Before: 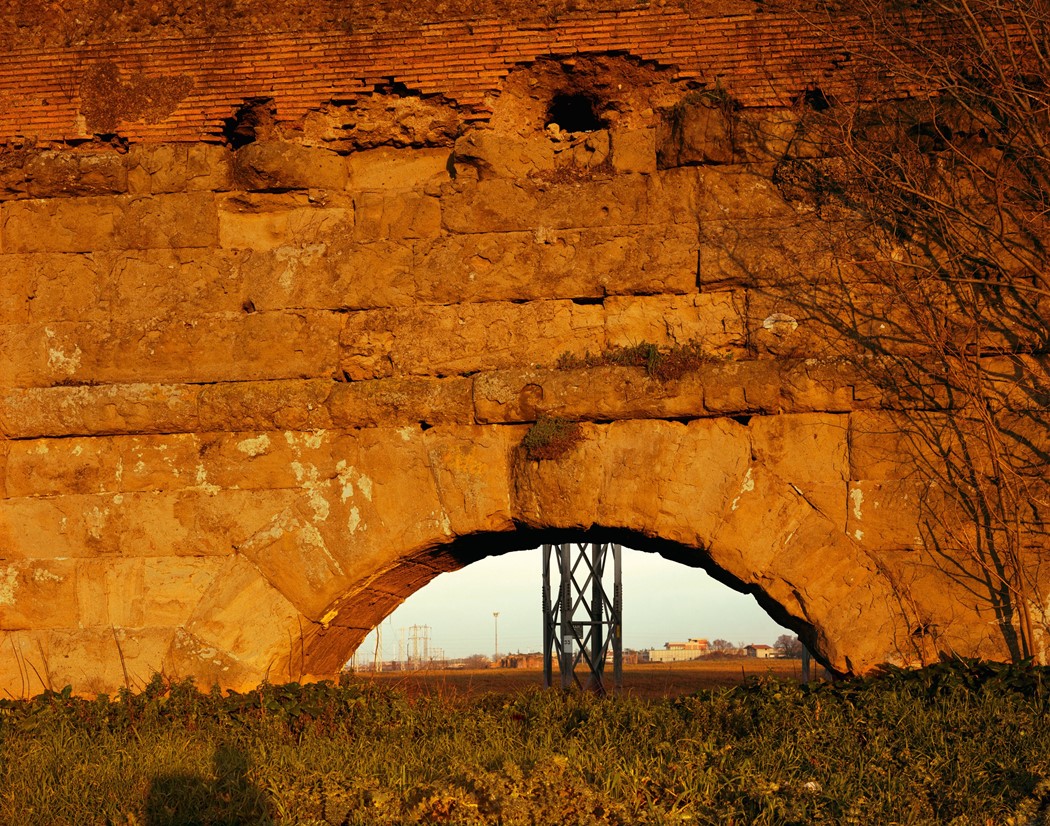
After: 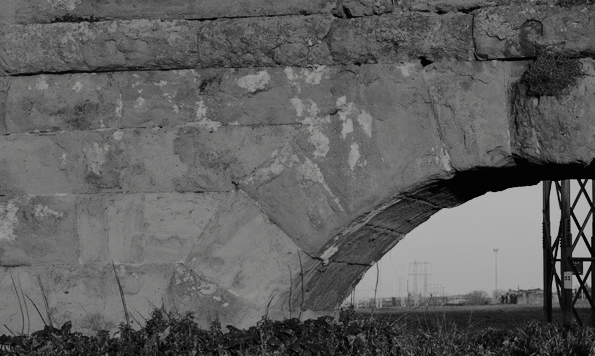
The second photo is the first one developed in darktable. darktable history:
color balance rgb: perceptual saturation grading › global saturation 34.896%, perceptual saturation grading › highlights -25.826%, perceptual saturation grading › shadows 49.397%
contrast brightness saturation: contrast -0.033, brightness -0.593, saturation -0.993
crop: top 44.164%, right 43.261%, bottom 12.708%
exposure: black level correction -0.035, exposure -0.495 EV, compensate highlight preservation false
filmic rgb: black relative exposure -5.1 EV, white relative exposure 4 EV, threshold 2.94 EV, hardness 2.88, contrast 1.296, highlights saturation mix -11.26%, enable highlight reconstruction true
tone equalizer: -7 EV 0.148 EV, -6 EV 0.575 EV, -5 EV 1.17 EV, -4 EV 1.34 EV, -3 EV 1.16 EV, -2 EV 0.6 EV, -1 EV 0.159 EV, edges refinement/feathering 500, mask exposure compensation -1.57 EV, preserve details no
